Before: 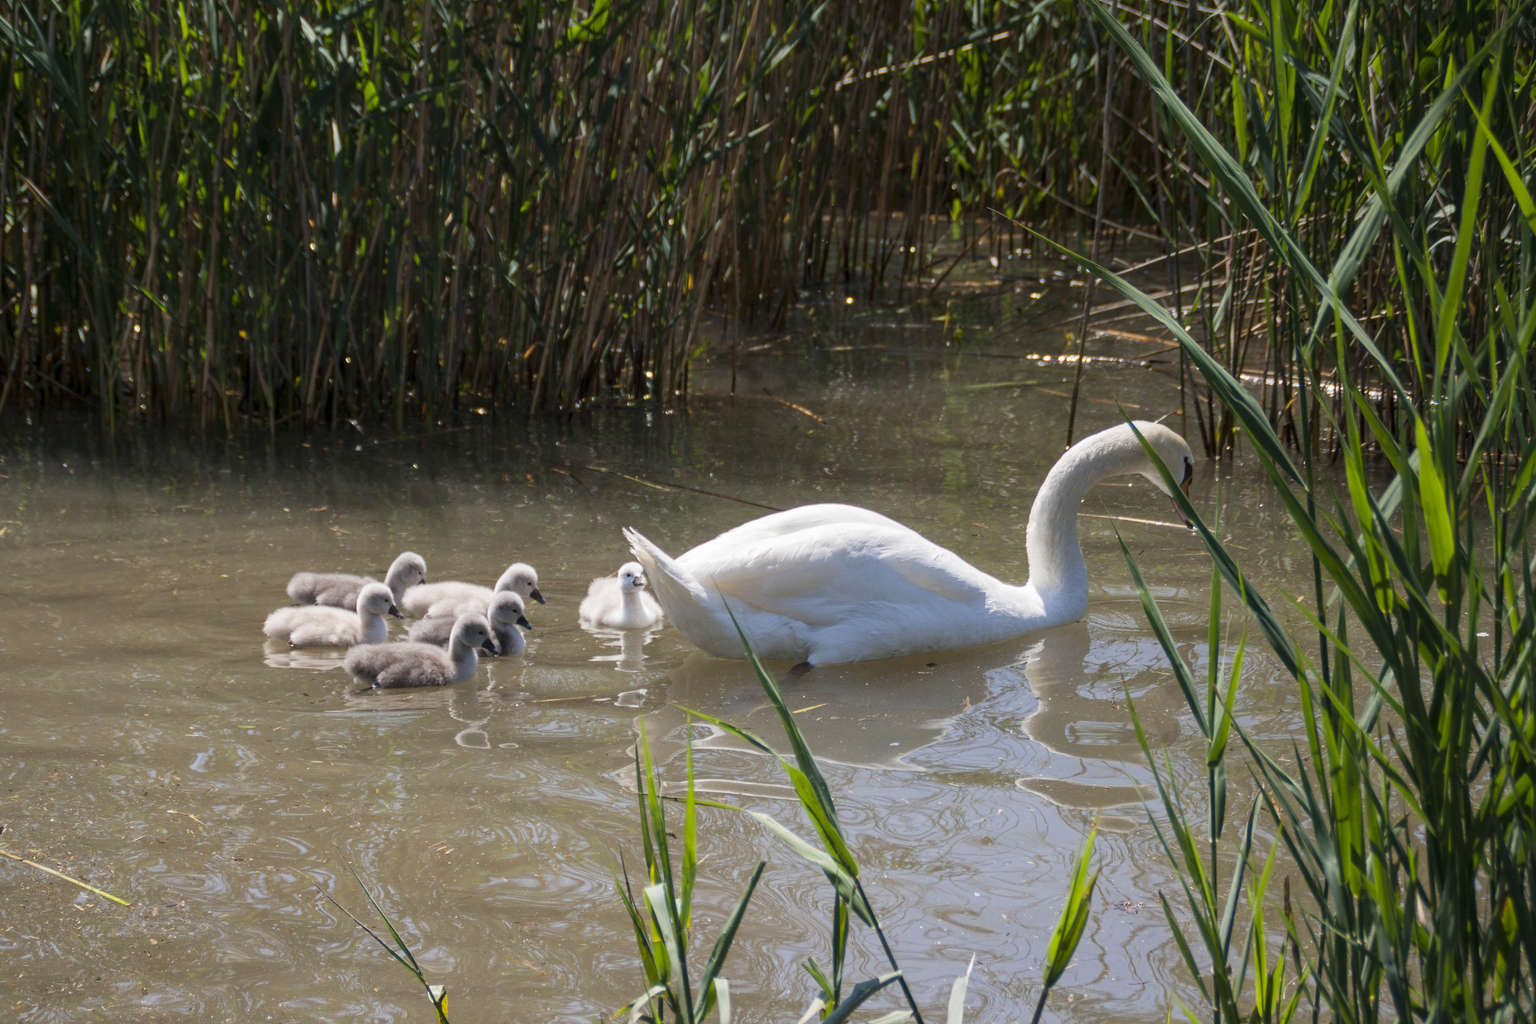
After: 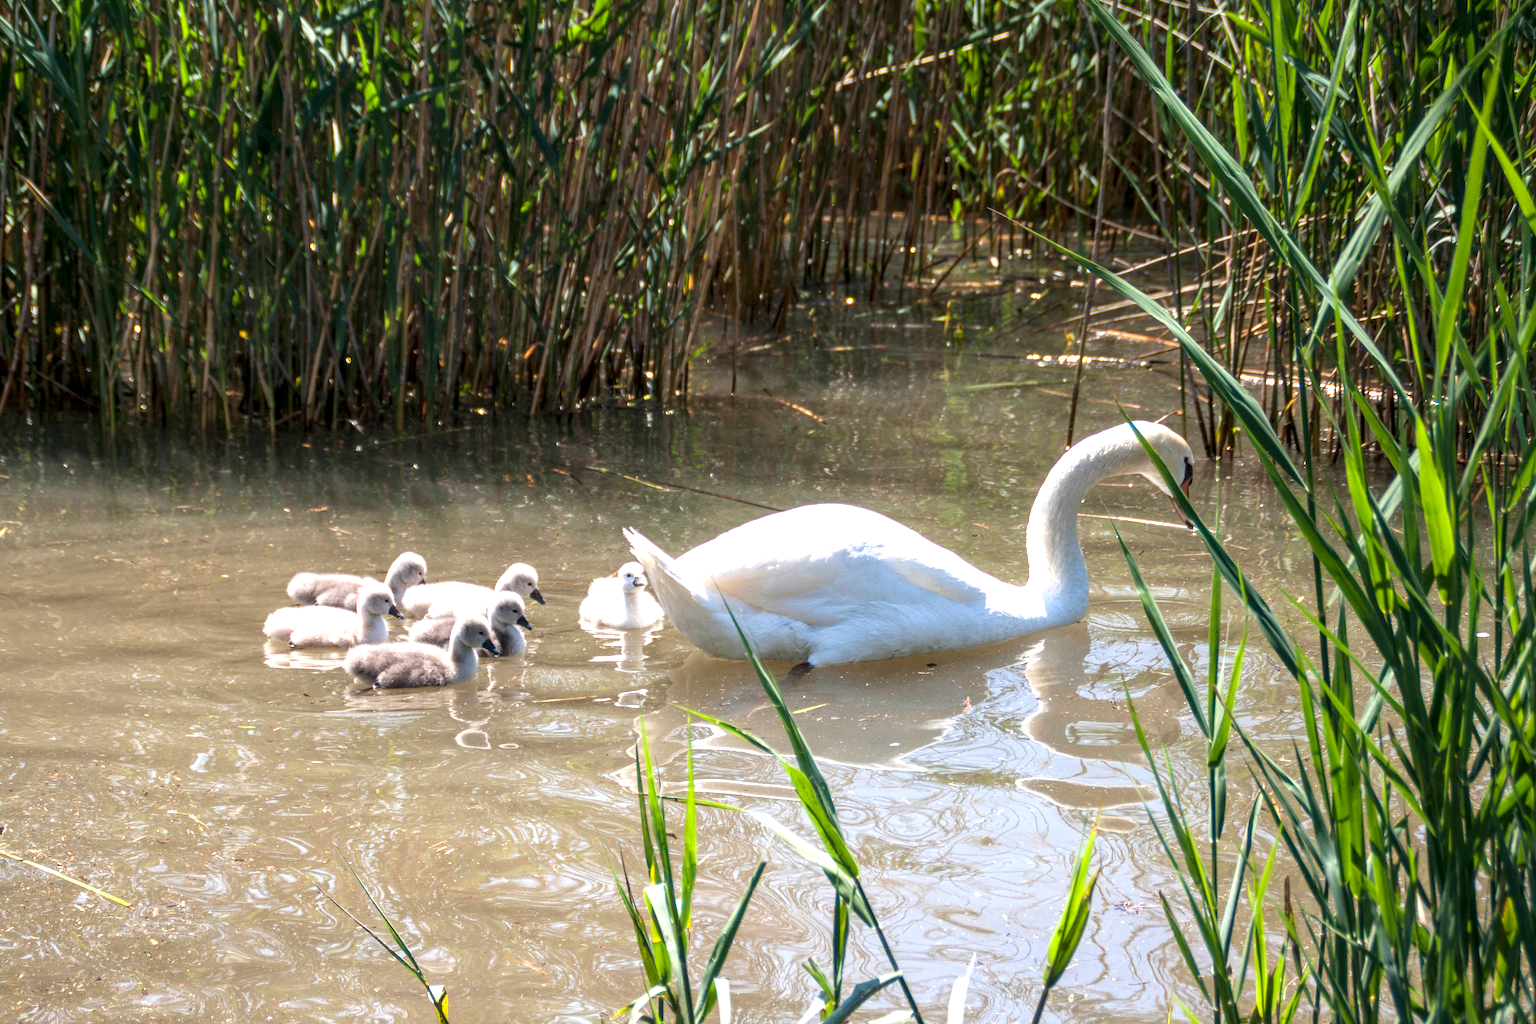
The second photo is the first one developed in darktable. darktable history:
exposure: black level correction 0, exposure 1.001 EV, compensate highlight preservation false
local contrast: on, module defaults
